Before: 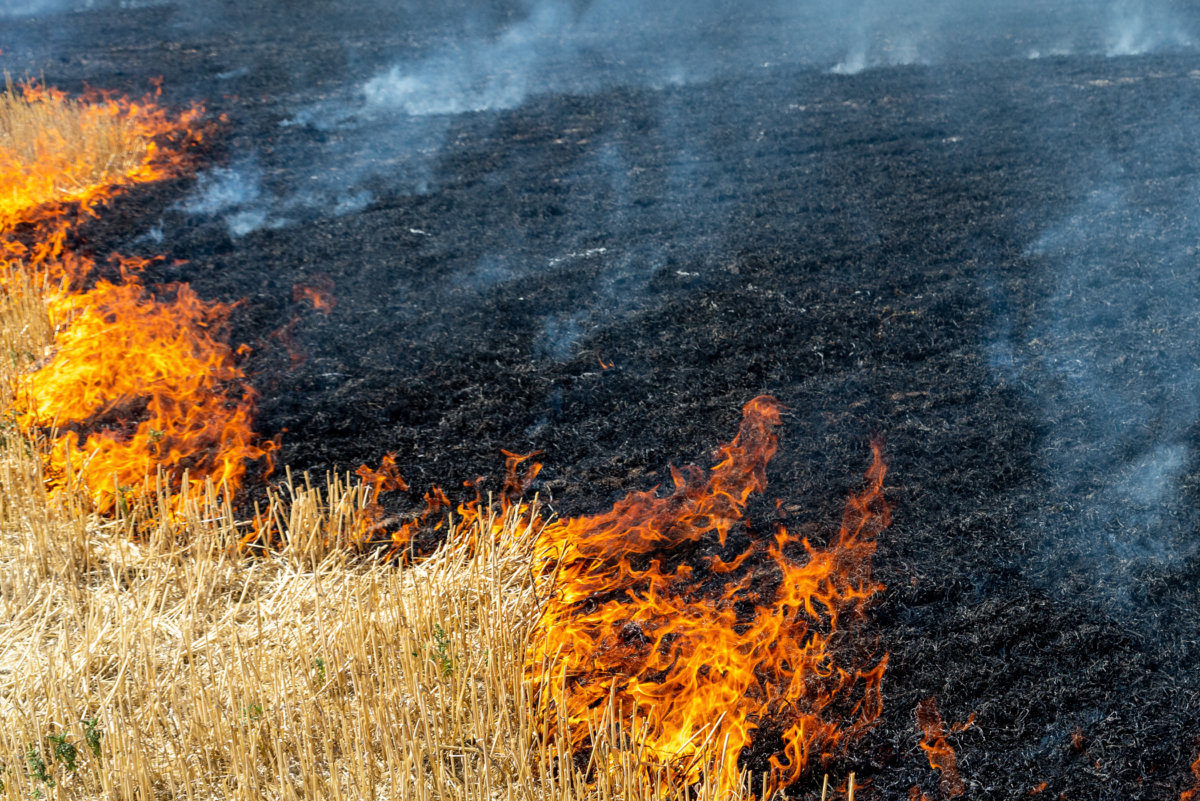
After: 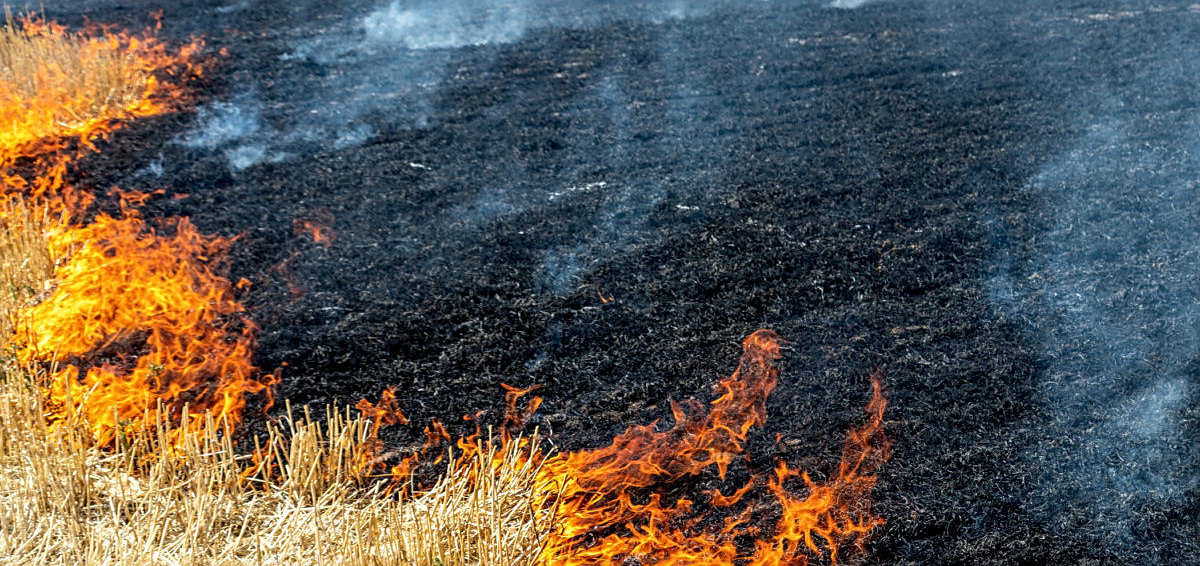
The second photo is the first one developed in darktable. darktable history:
crop and rotate: top 8.293%, bottom 20.996%
local contrast: on, module defaults
sharpen: on, module defaults
